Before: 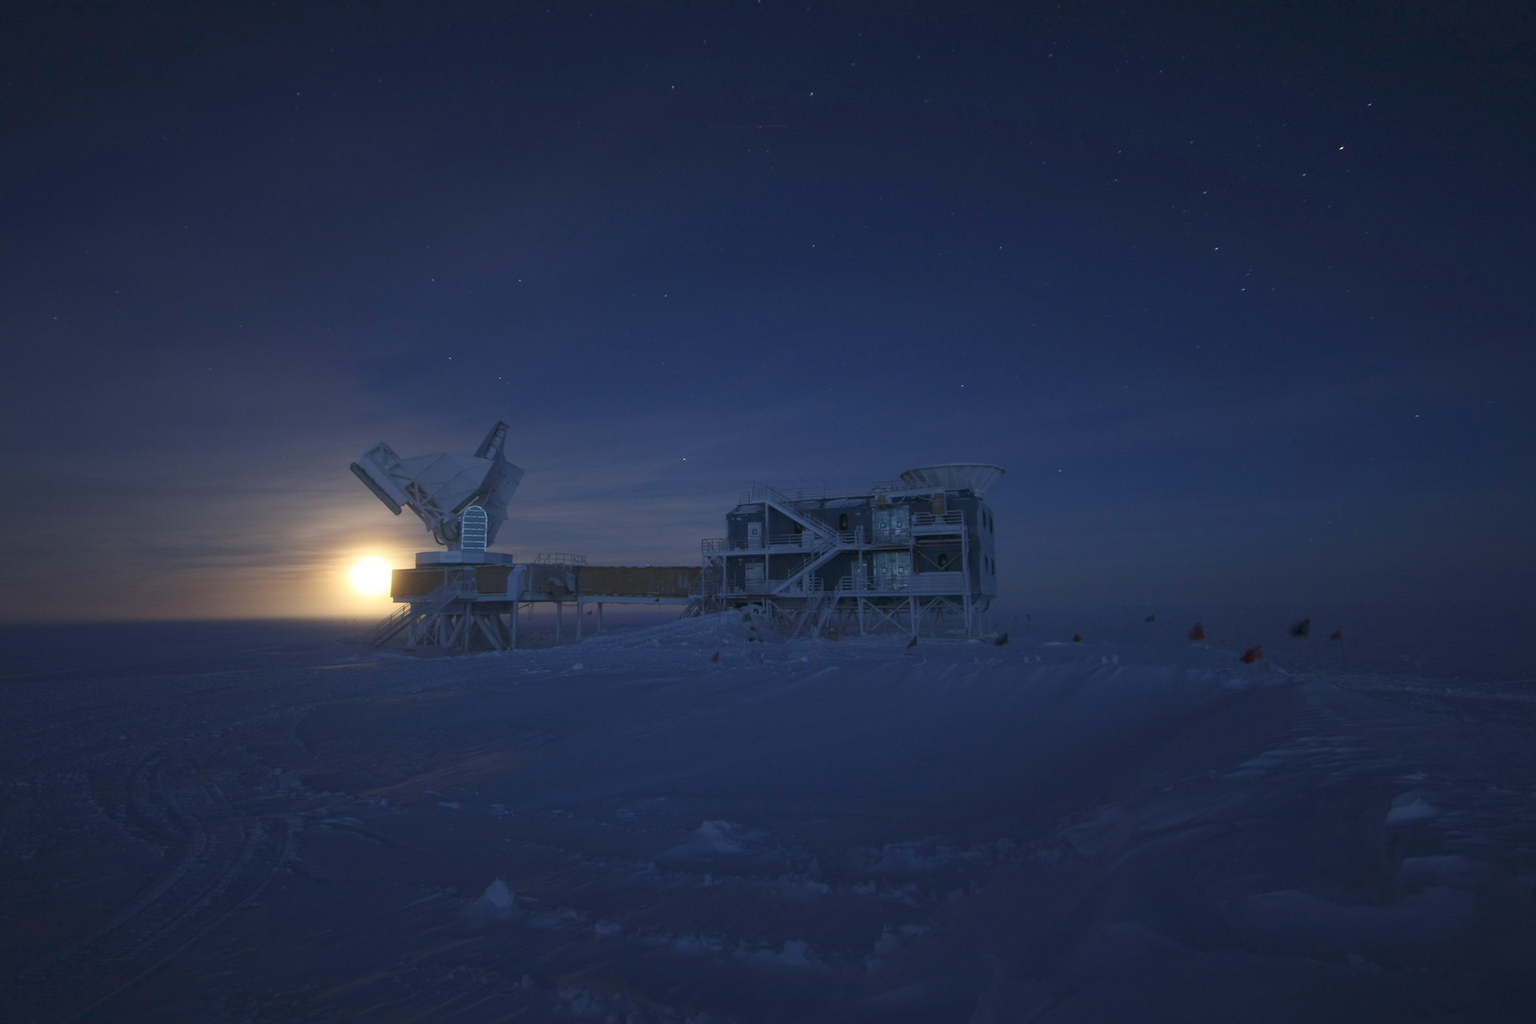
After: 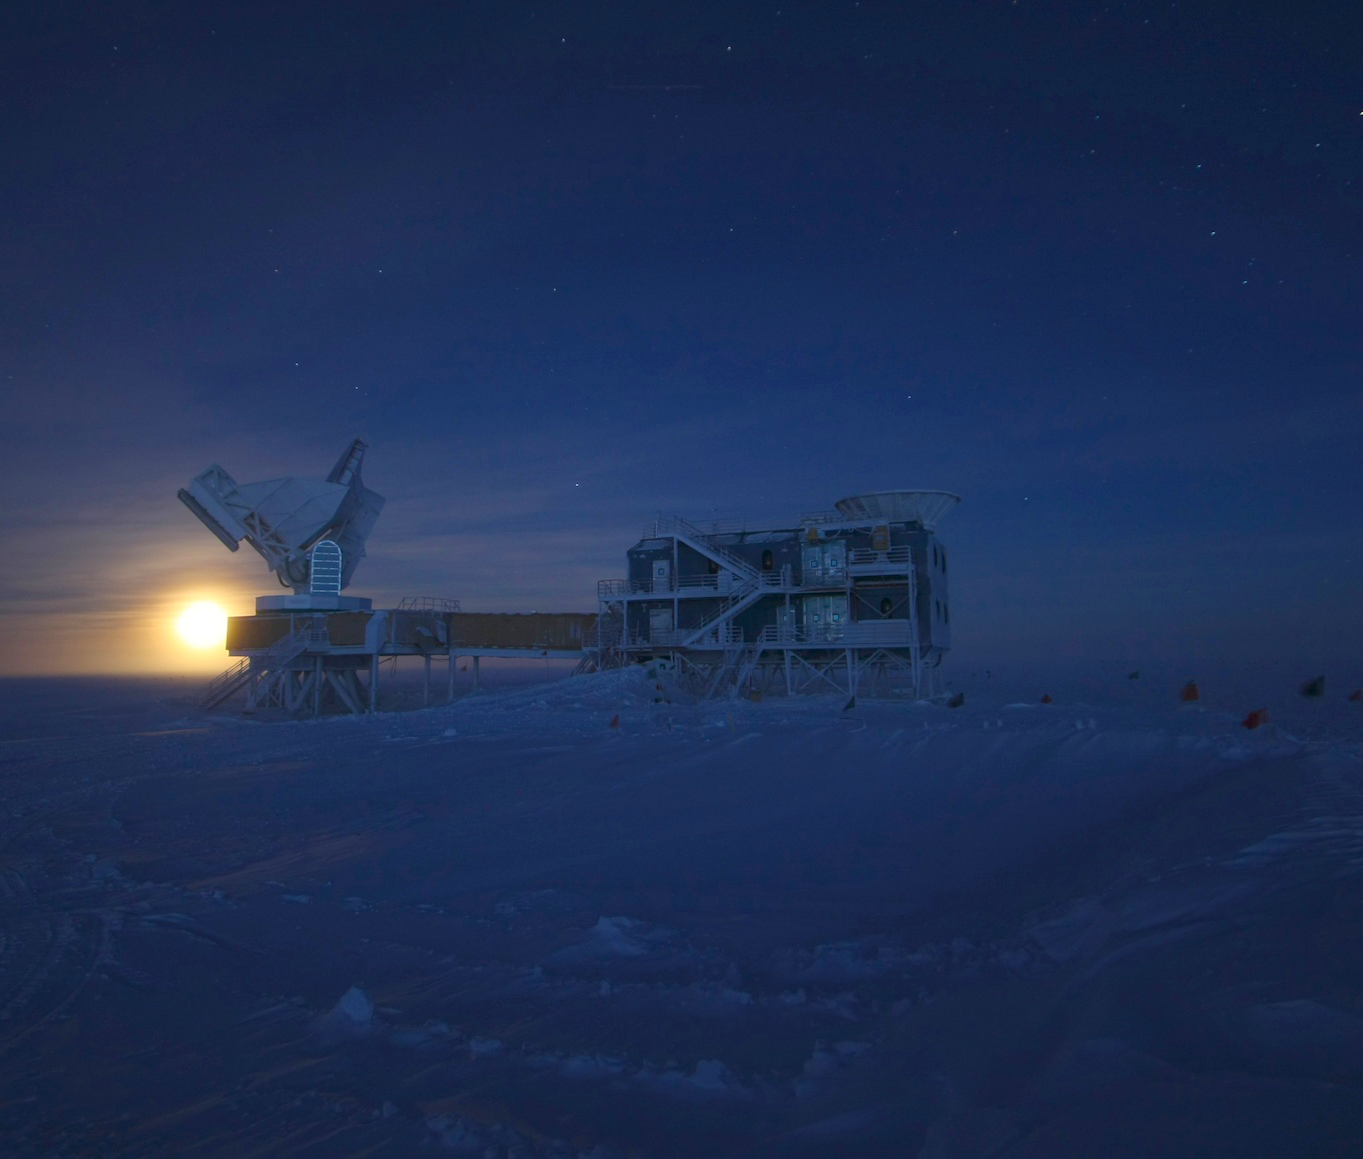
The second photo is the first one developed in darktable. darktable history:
color balance rgb: perceptual saturation grading › global saturation 25%, global vibrance 20%
crop and rotate: left 13.15%, top 5.251%, right 12.609%
